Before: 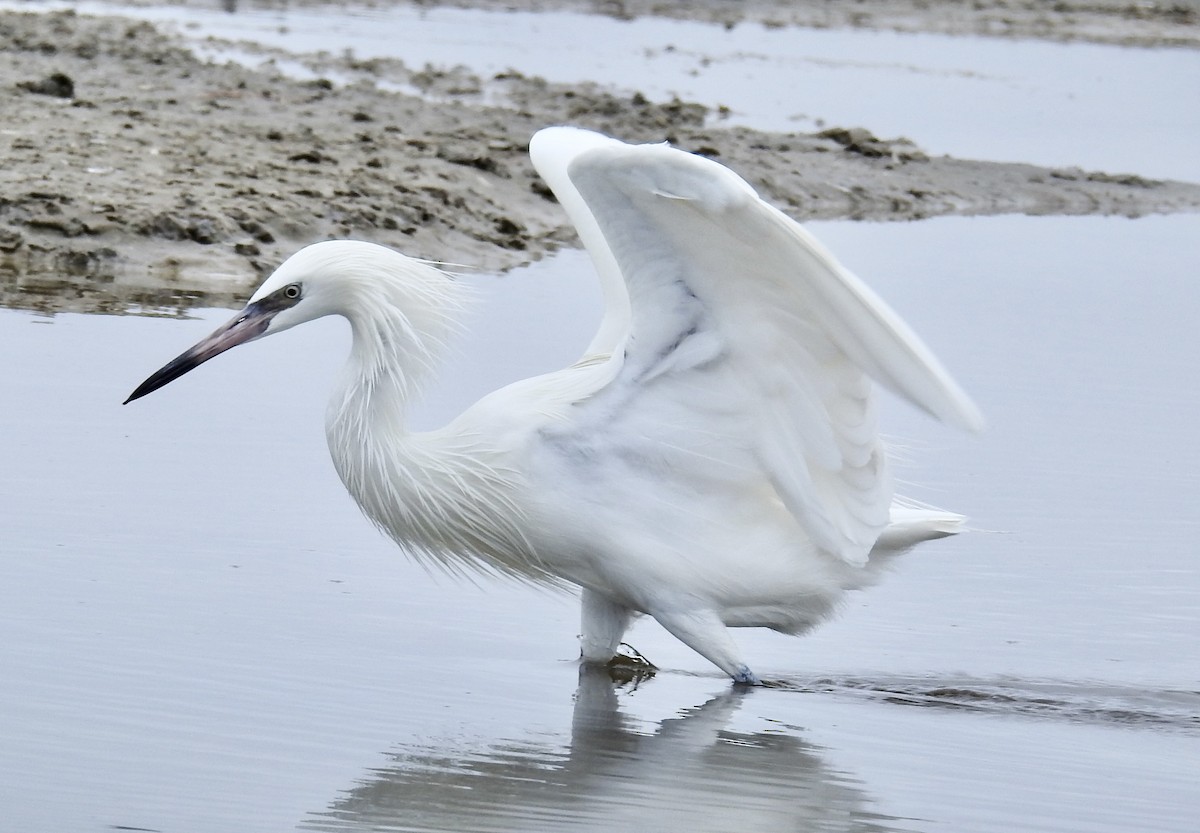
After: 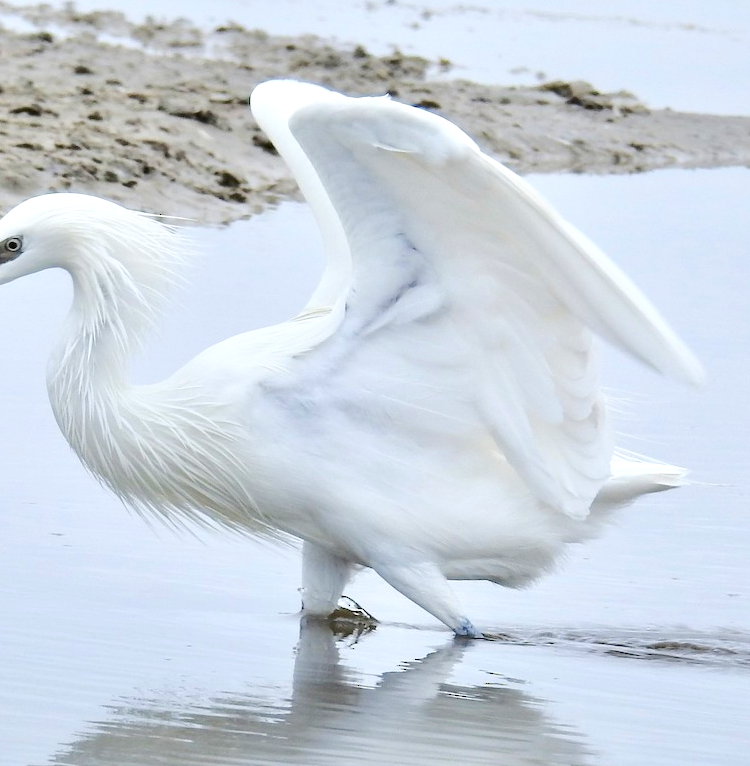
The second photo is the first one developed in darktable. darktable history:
crop and rotate: left 23.291%, top 5.647%, right 14.207%, bottom 2.283%
tone equalizer: -8 EV 1.02 EV, -7 EV 0.993 EV, -6 EV 1 EV, -5 EV 1.01 EV, -4 EV 1.04 EV, -3 EV 0.74 EV, -2 EV 0.473 EV, -1 EV 0.255 EV, edges refinement/feathering 500, mask exposure compensation -1.57 EV, preserve details no
